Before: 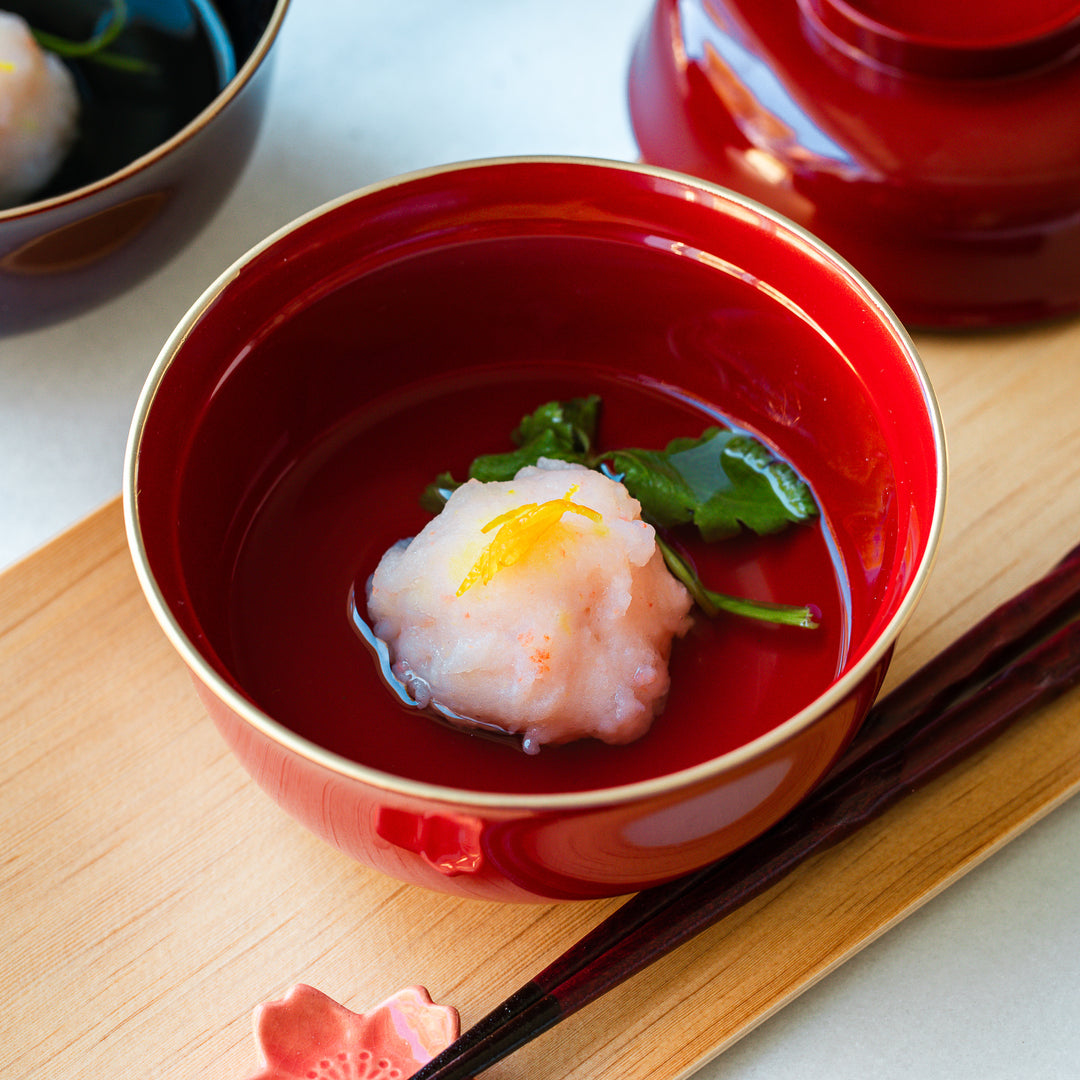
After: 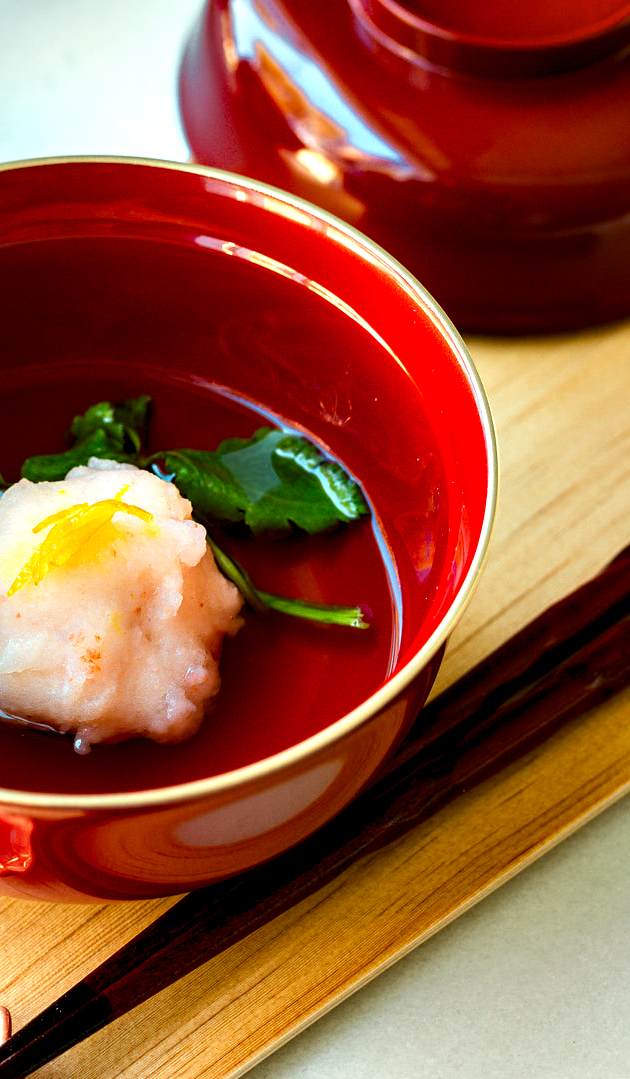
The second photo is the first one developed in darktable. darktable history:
contrast equalizer: octaves 7, y [[0.6 ×6], [0.55 ×6], [0 ×6], [0 ×6], [0 ×6]]
color correction: highlights a* -1.36, highlights b* 10.01, shadows a* 0.291, shadows b* 19.28
crop: left 41.585%
